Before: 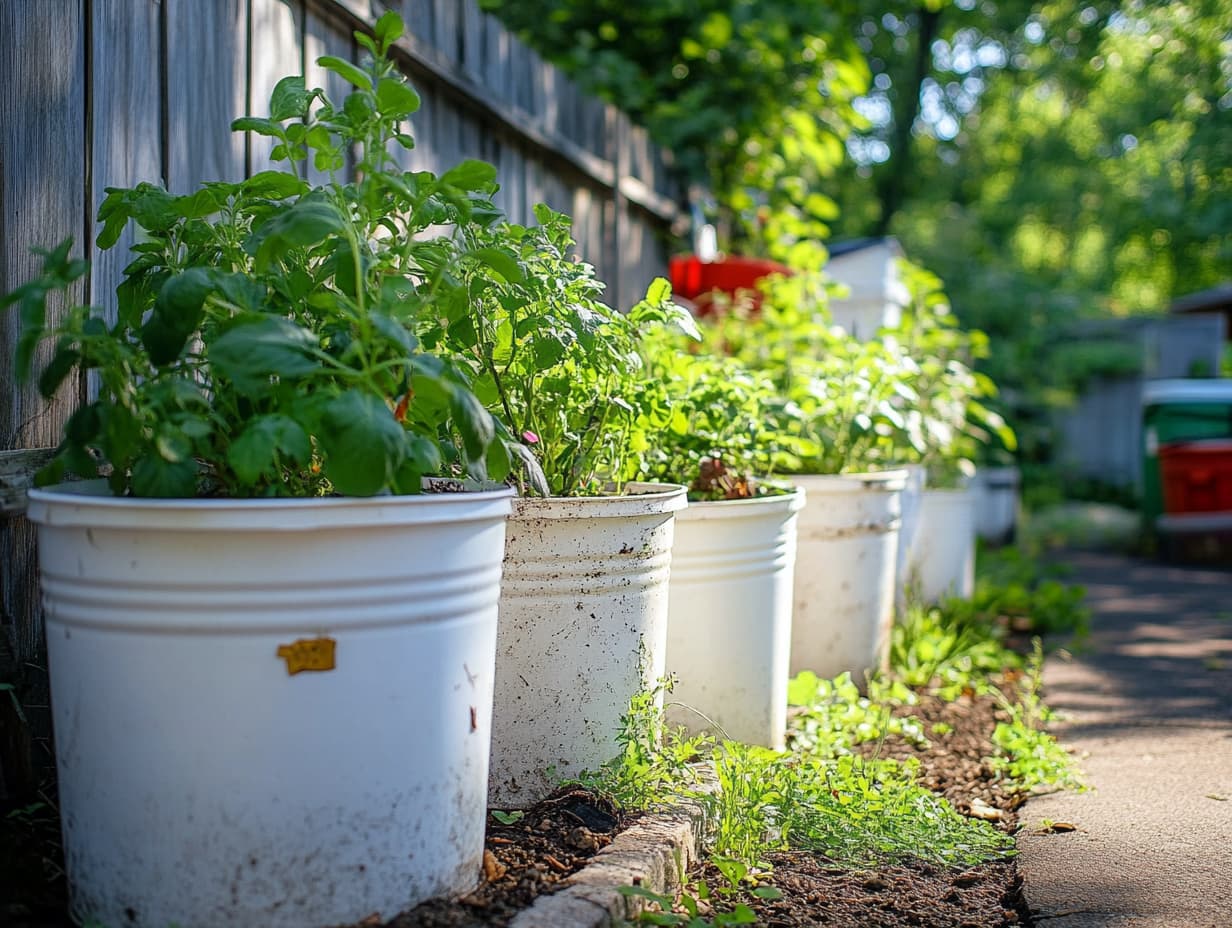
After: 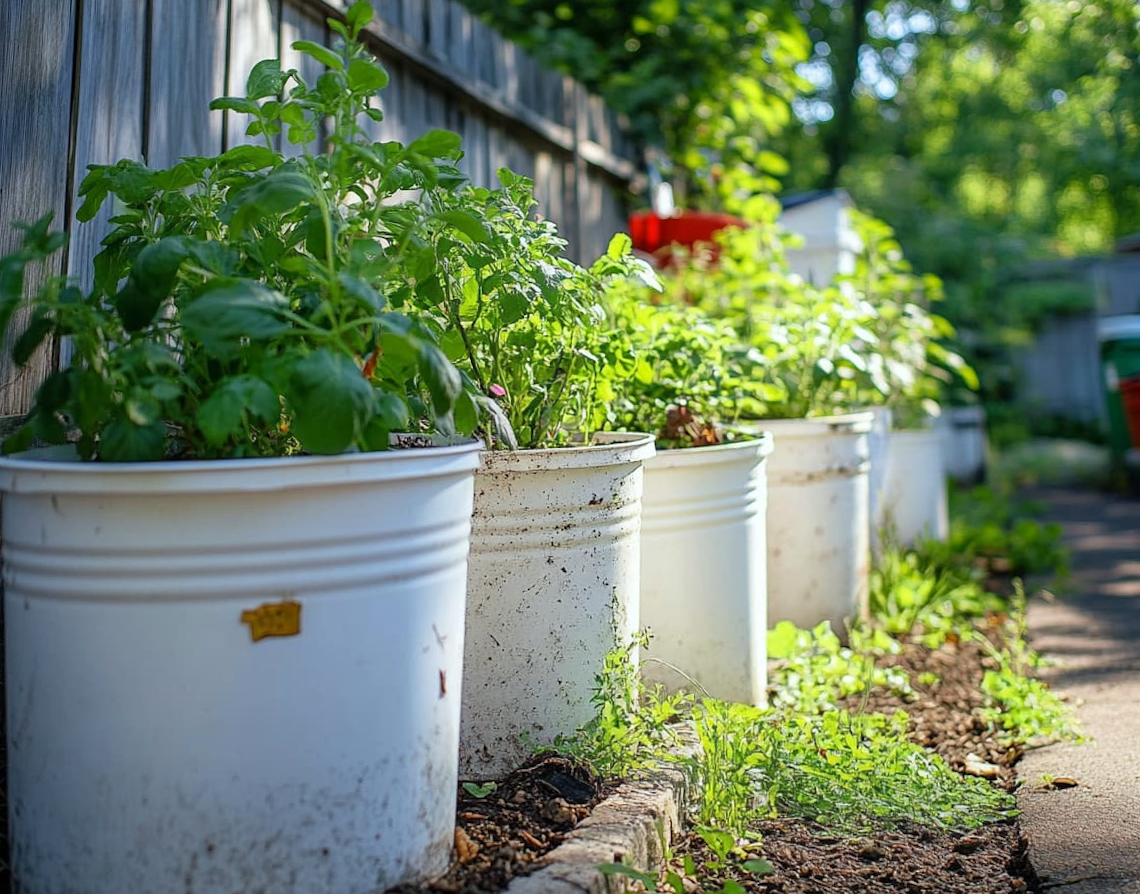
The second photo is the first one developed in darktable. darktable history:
rotate and perspective: rotation -1.68°, lens shift (vertical) -0.146, crop left 0.049, crop right 0.912, crop top 0.032, crop bottom 0.96
white balance: red 0.978, blue 0.999
